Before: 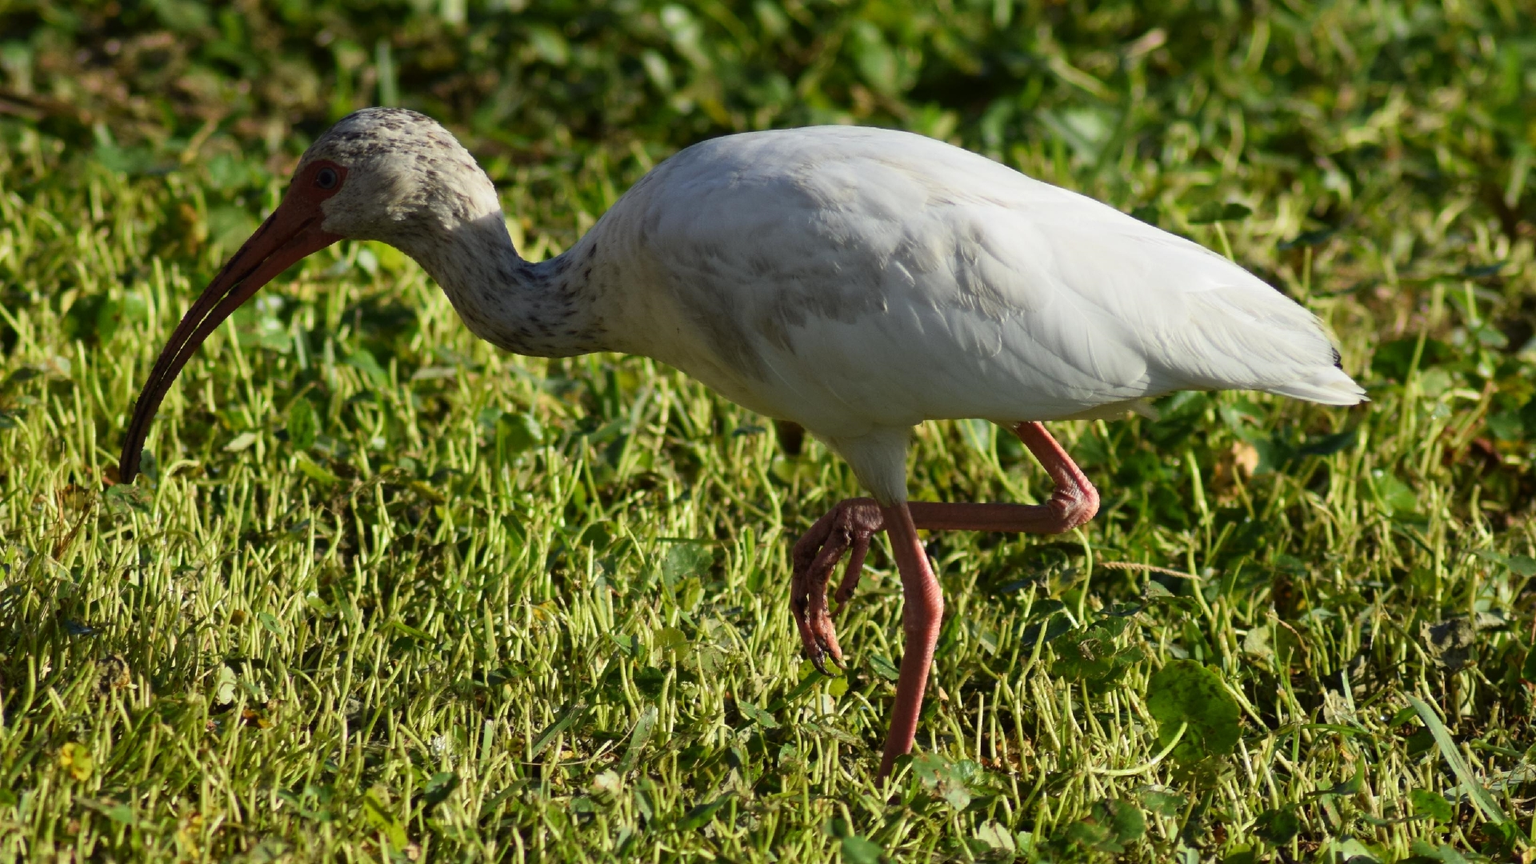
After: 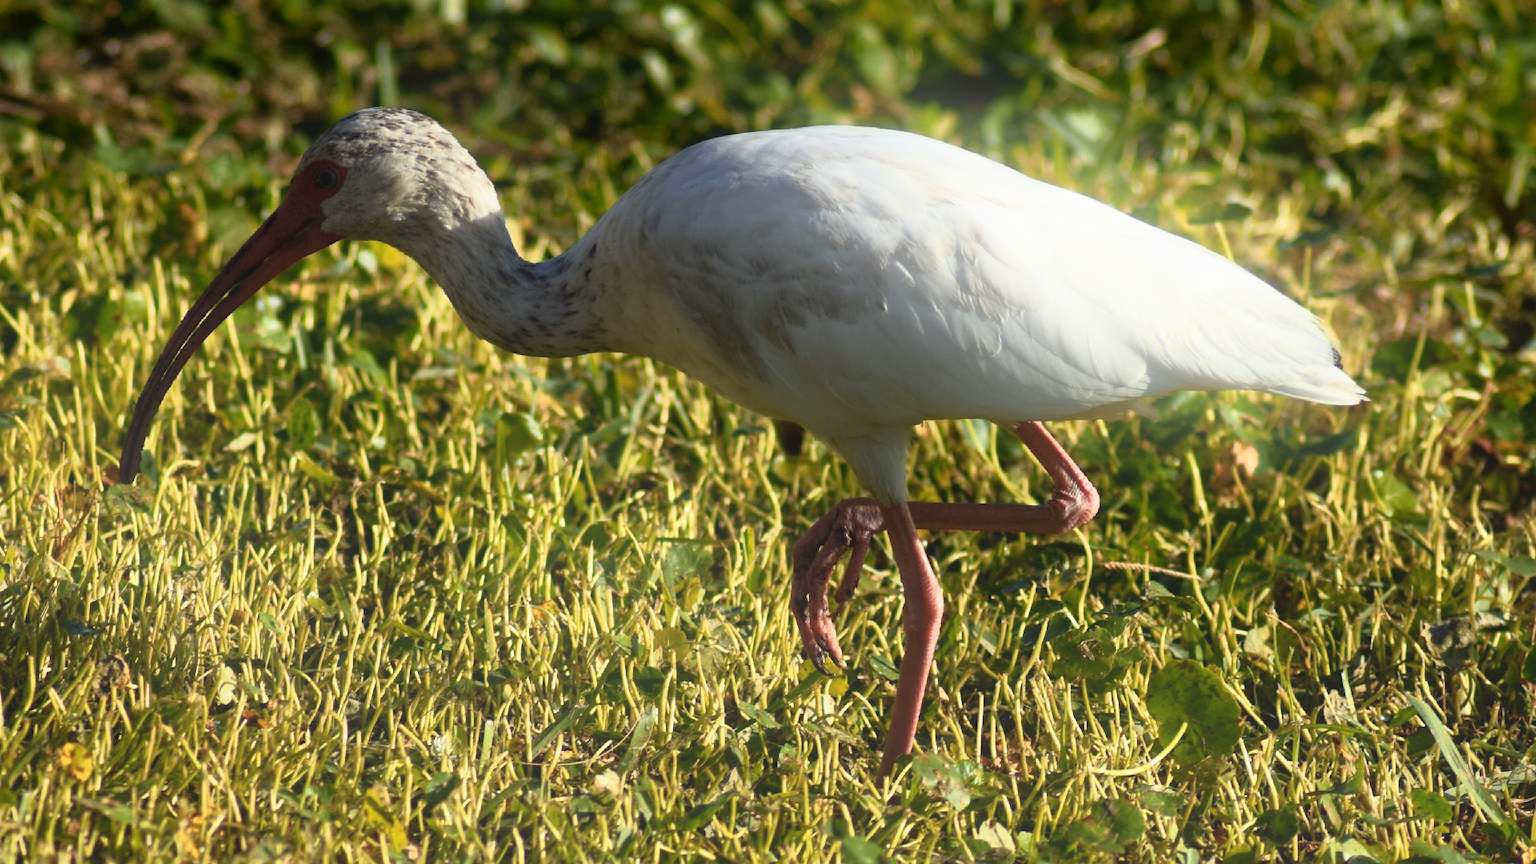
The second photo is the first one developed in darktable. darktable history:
color zones: curves: ch1 [(0, 0.455) (0.063, 0.455) (0.286, 0.495) (0.429, 0.5) (0.571, 0.5) (0.714, 0.5) (0.857, 0.5) (1, 0.455)]; ch2 [(0, 0.532) (0.063, 0.521) (0.233, 0.447) (0.429, 0.489) (0.571, 0.5) (0.714, 0.5) (0.857, 0.5) (1, 0.532)]
bloom: on, module defaults
base curve: curves: ch0 [(0, 0) (0.257, 0.25) (0.482, 0.586) (0.757, 0.871) (1, 1)]
